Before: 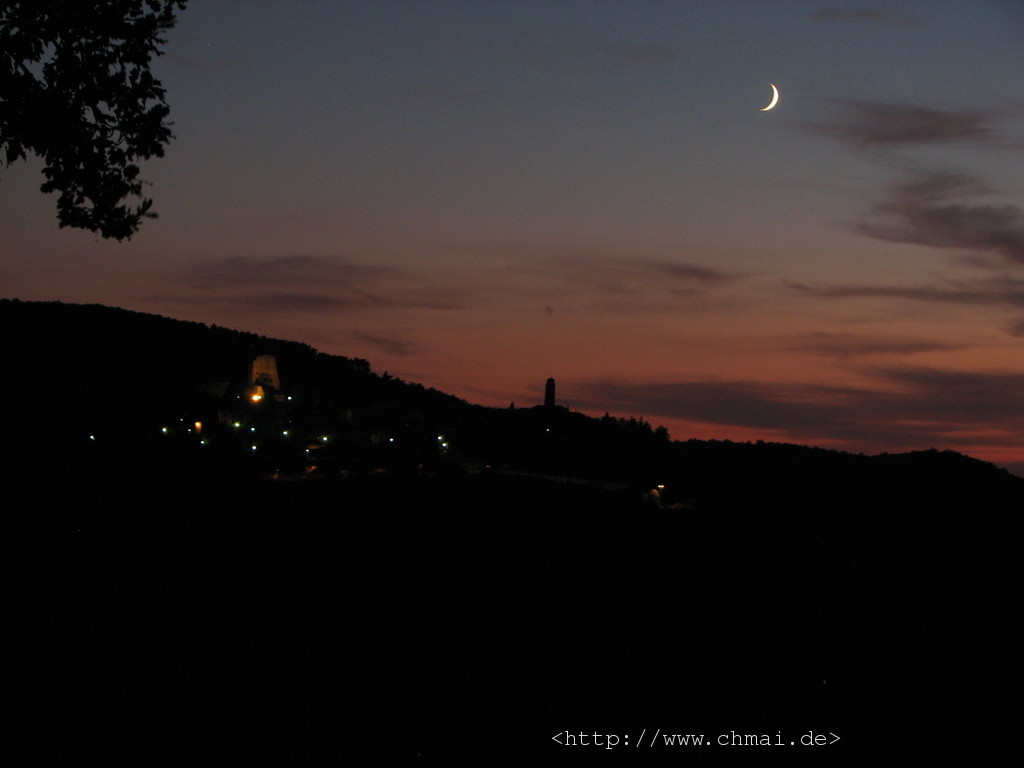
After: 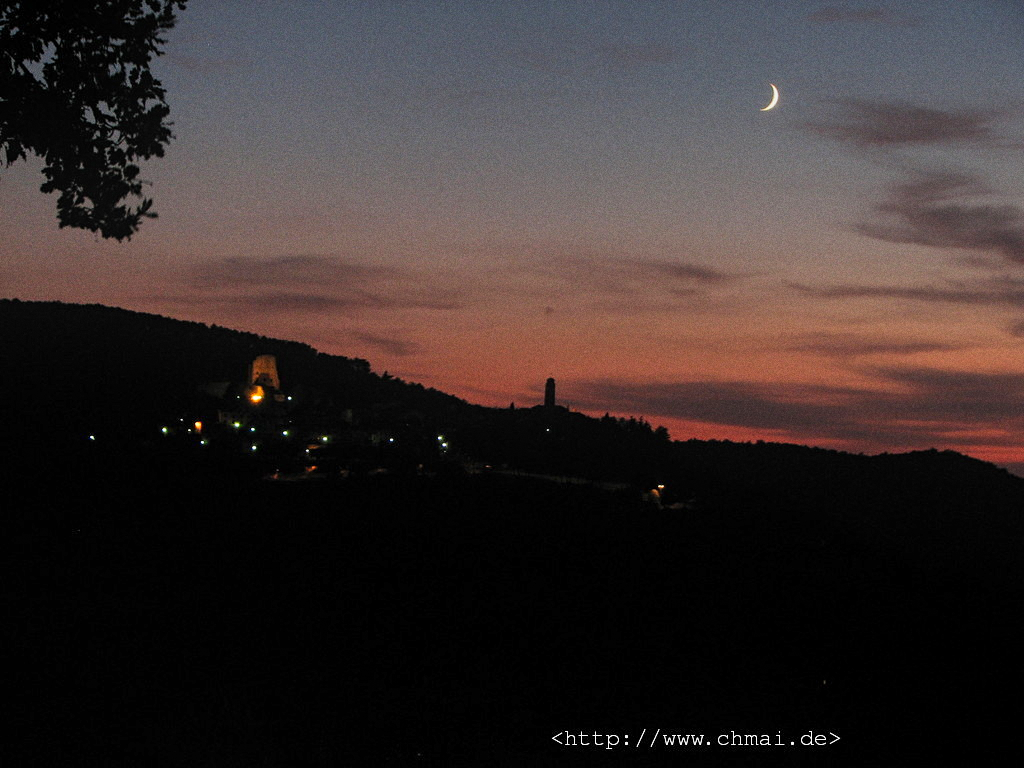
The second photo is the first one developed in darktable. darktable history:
contrast equalizer: y [[0.439, 0.44, 0.442, 0.457, 0.493, 0.498], [0.5 ×6], [0.5 ×6], [0 ×6], [0 ×6]], mix 0.59
local contrast: highlights 100%, shadows 100%, detail 120%, midtone range 0.2
grain: coarseness 0.09 ISO
shadows and highlights: radius 264.75, soften with gaussian
